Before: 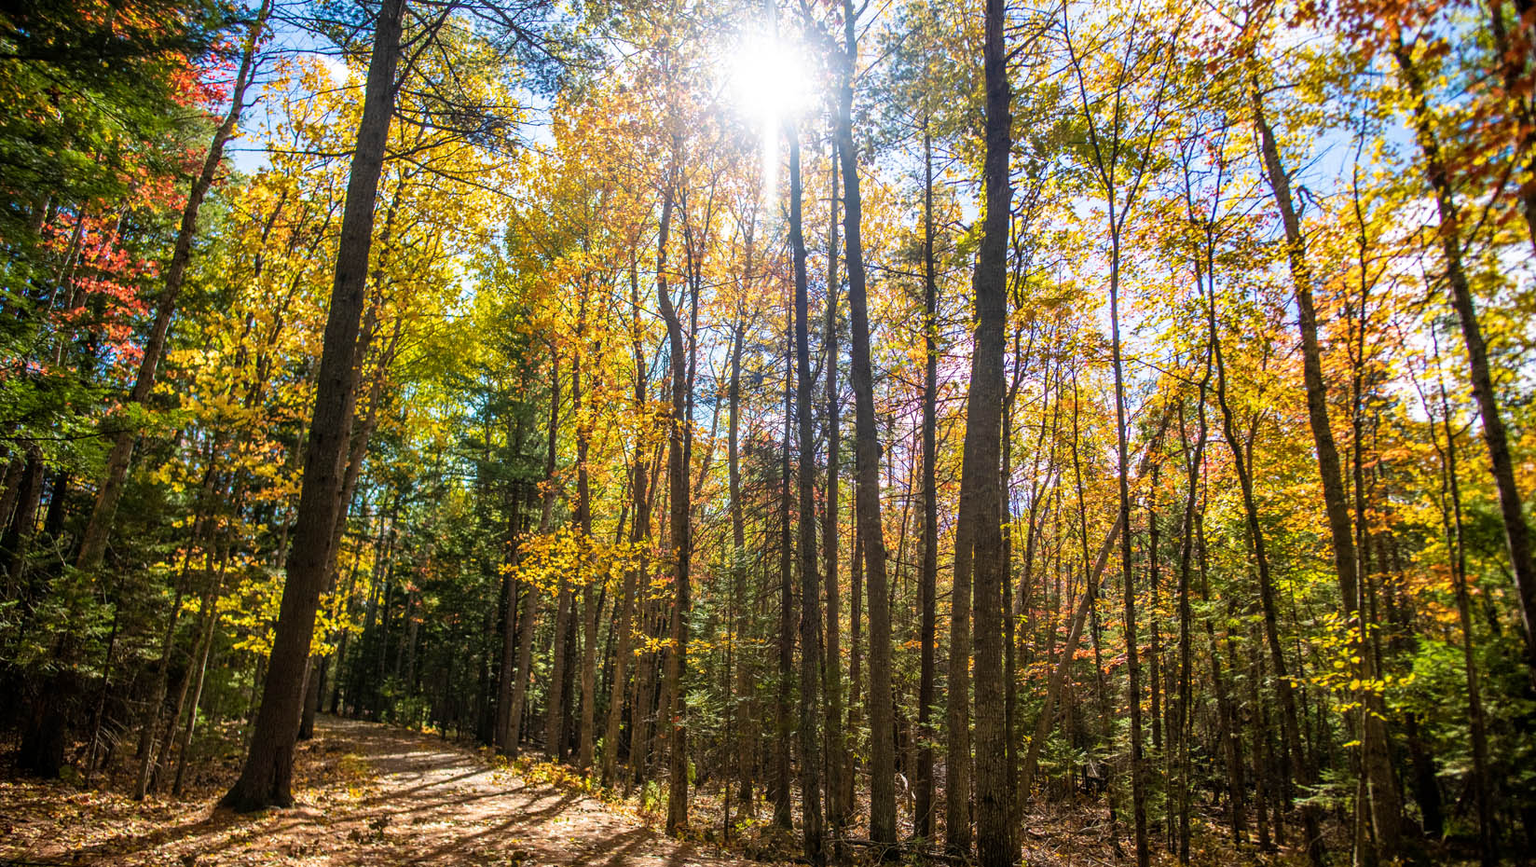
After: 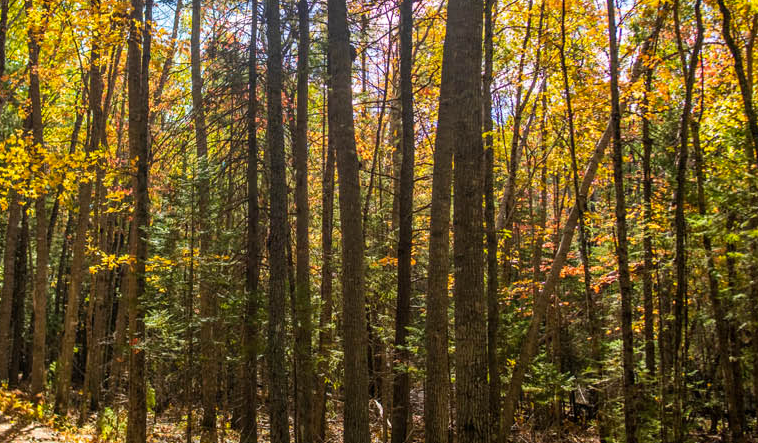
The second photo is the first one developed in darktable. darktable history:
crop: left 35.888%, top 46.316%, right 18.075%, bottom 6.015%
